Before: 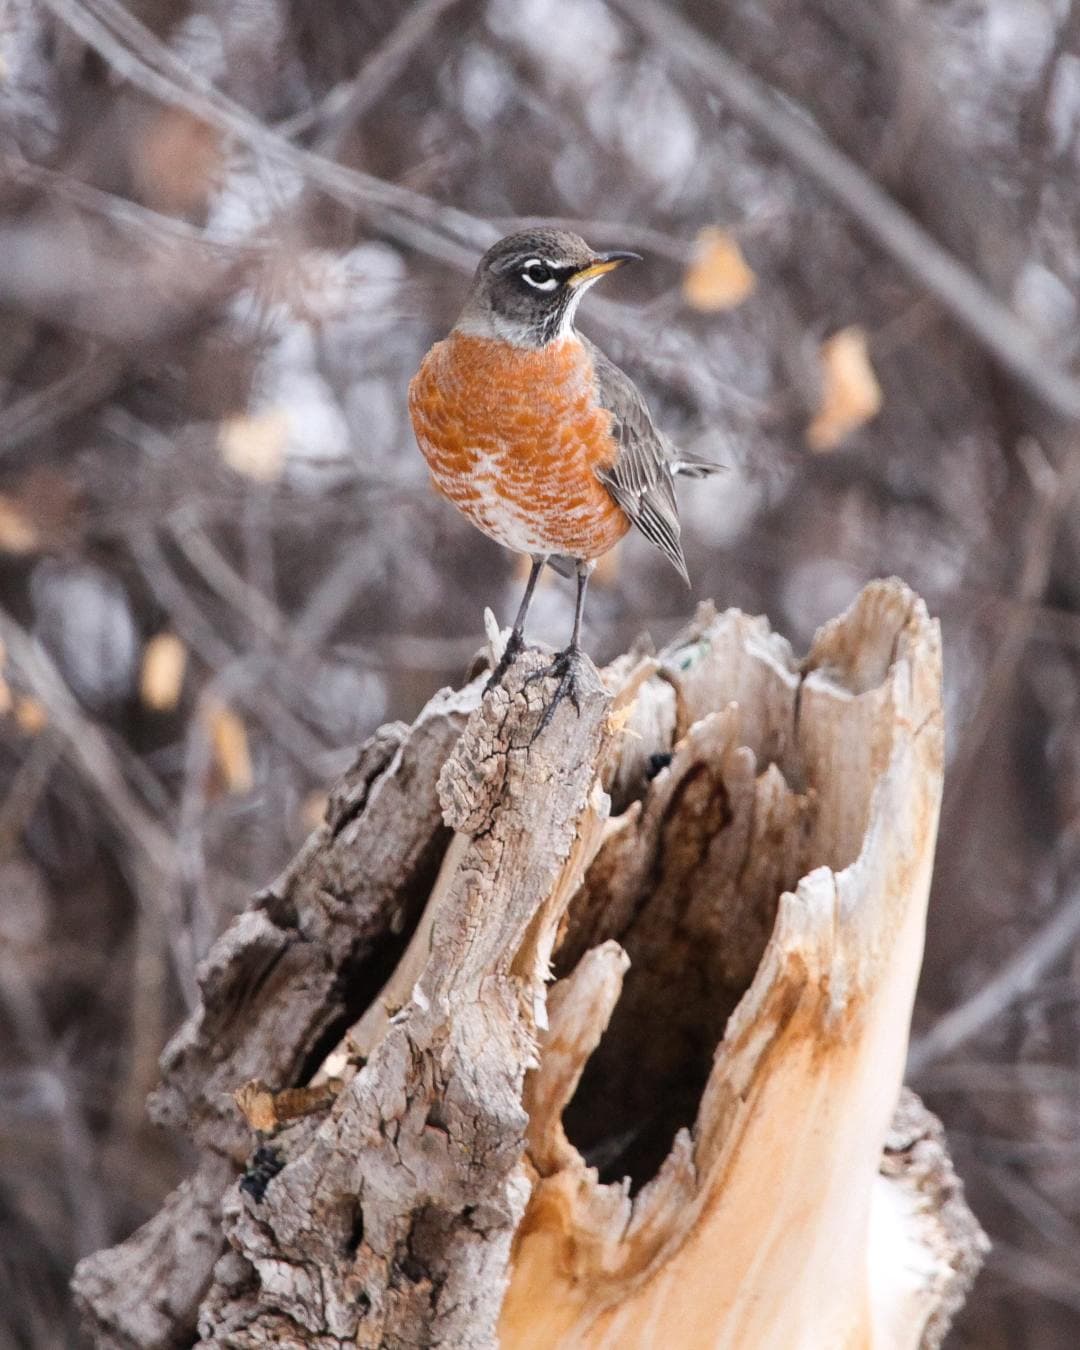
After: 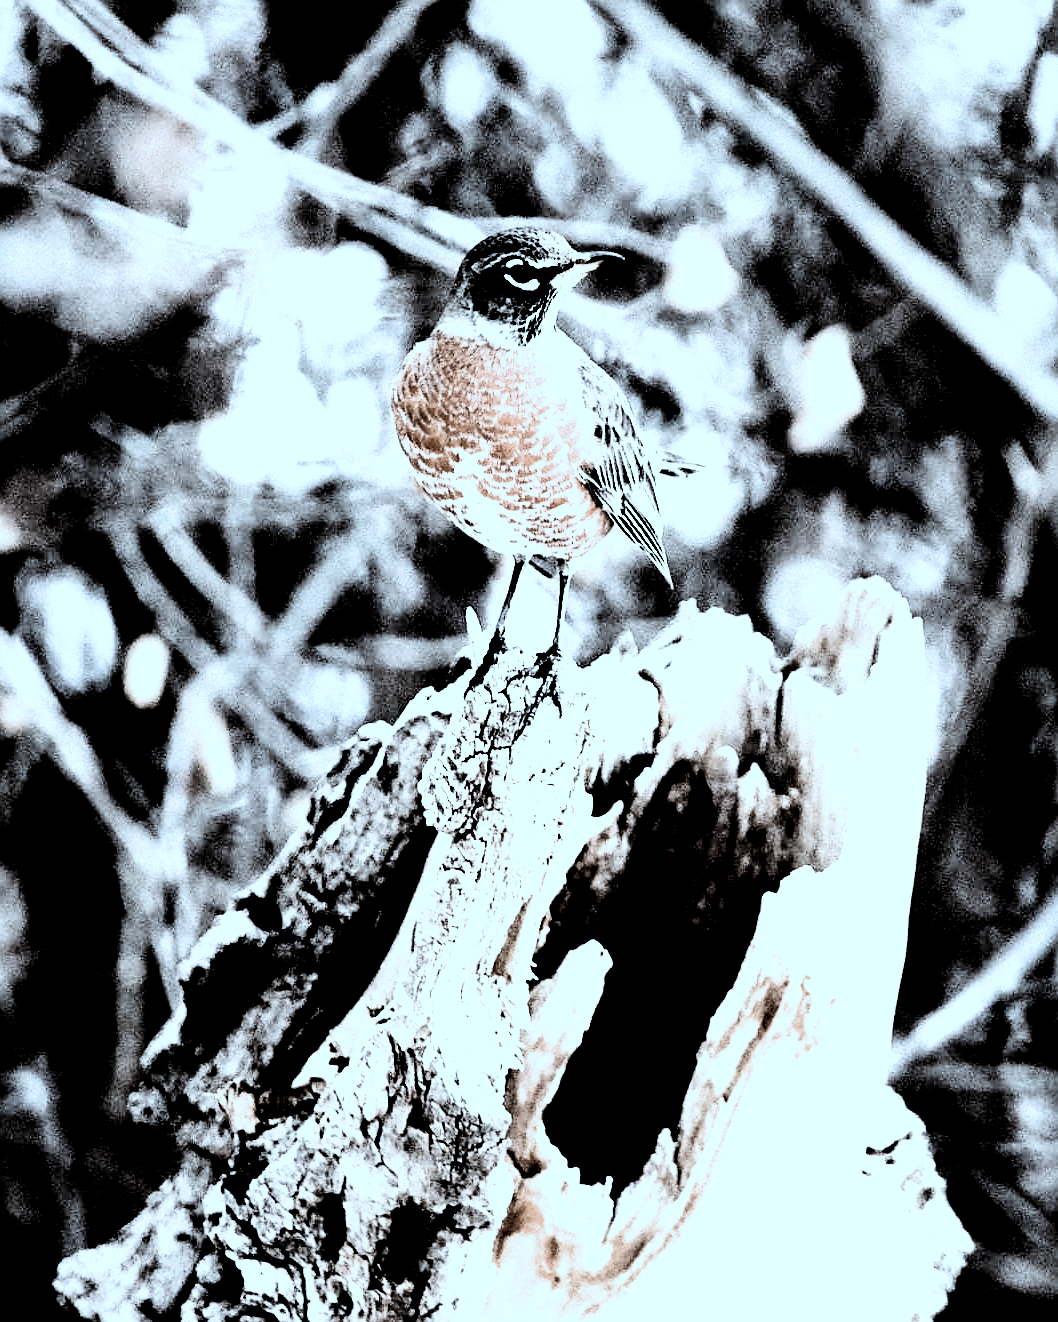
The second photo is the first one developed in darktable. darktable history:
sharpen: on, module defaults
crop: left 1.743%, right 0.268%, bottom 2.011%
filmic rgb: black relative exposure -1 EV, white relative exposure 2.05 EV, hardness 1.52, contrast 2.25, enable highlight reconstruction true
tone equalizer: -8 EV -0.75 EV, -7 EV -0.7 EV, -6 EV -0.6 EV, -5 EV -0.4 EV, -3 EV 0.4 EV, -2 EV 0.6 EV, -1 EV 0.7 EV, +0 EV 0.75 EV, edges refinement/feathering 500, mask exposure compensation -1.57 EV, preserve details no
contrast brightness saturation: contrast 0.25, saturation -0.31
color correction: highlights a* -12.64, highlights b* -18.1, saturation 0.7
white balance: red 1, blue 1
